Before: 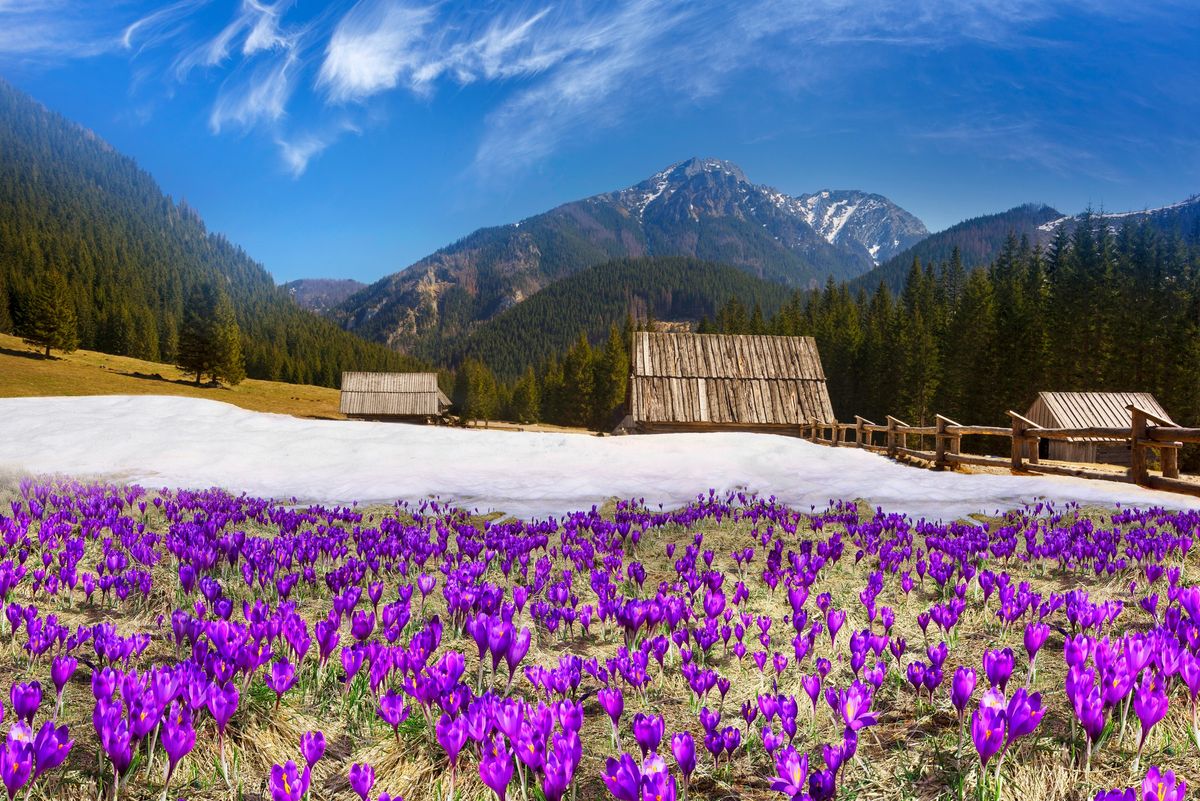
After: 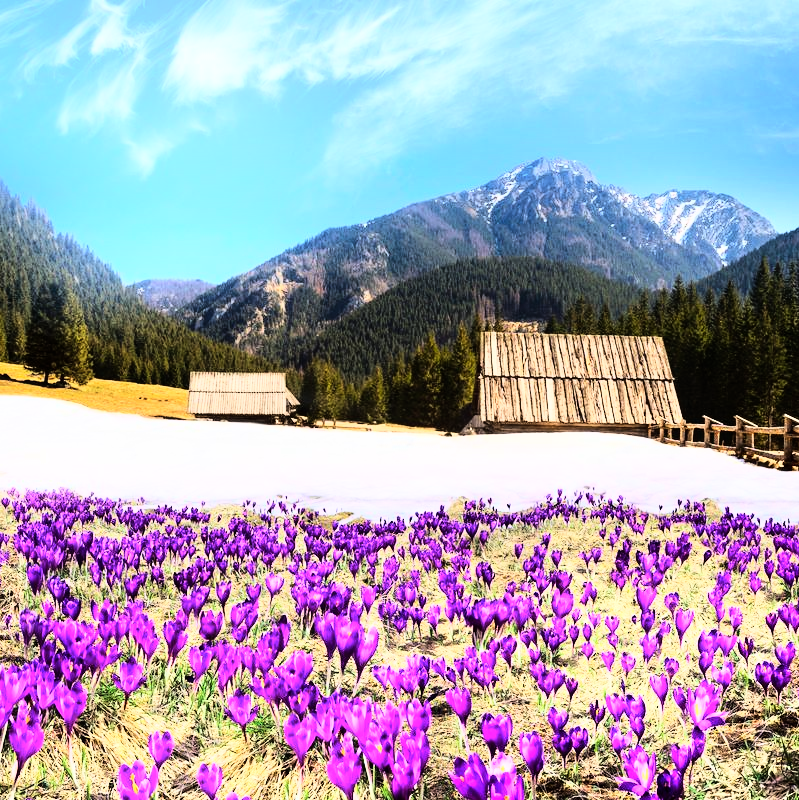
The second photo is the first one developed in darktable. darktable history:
shadows and highlights: highlights 70.7, soften with gaussian
rgb curve: curves: ch0 [(0, 0) (0.21, 0.15) (0.24, 0.21) (0.5, 0.75) (0.75, 0.96) (0.89, 0.99) (1, 1)]; ch1 [(0, 0.02) (0.21, 0.13) (0.25, 0.2) (0.5, 0.67) (0.75, 0.9) (0.89, 0.97) (1, 1)]; ch2 [(0, 0.02) (0.21, 0.13) (0.25, 0.2) (0.5, 0.67) (0.75, 0.9) (0.89, 0.97) (1, 1)], compensate middle gray true
crop and rotate: left 12.673%, right 20.66%
